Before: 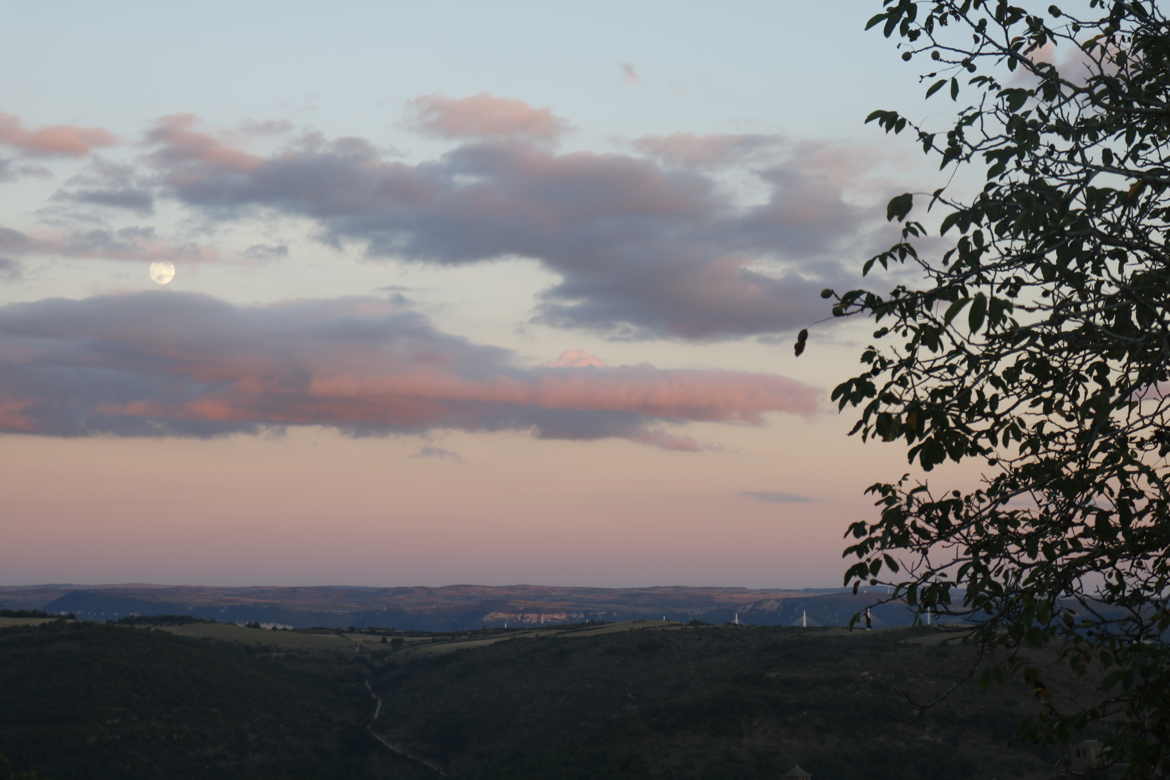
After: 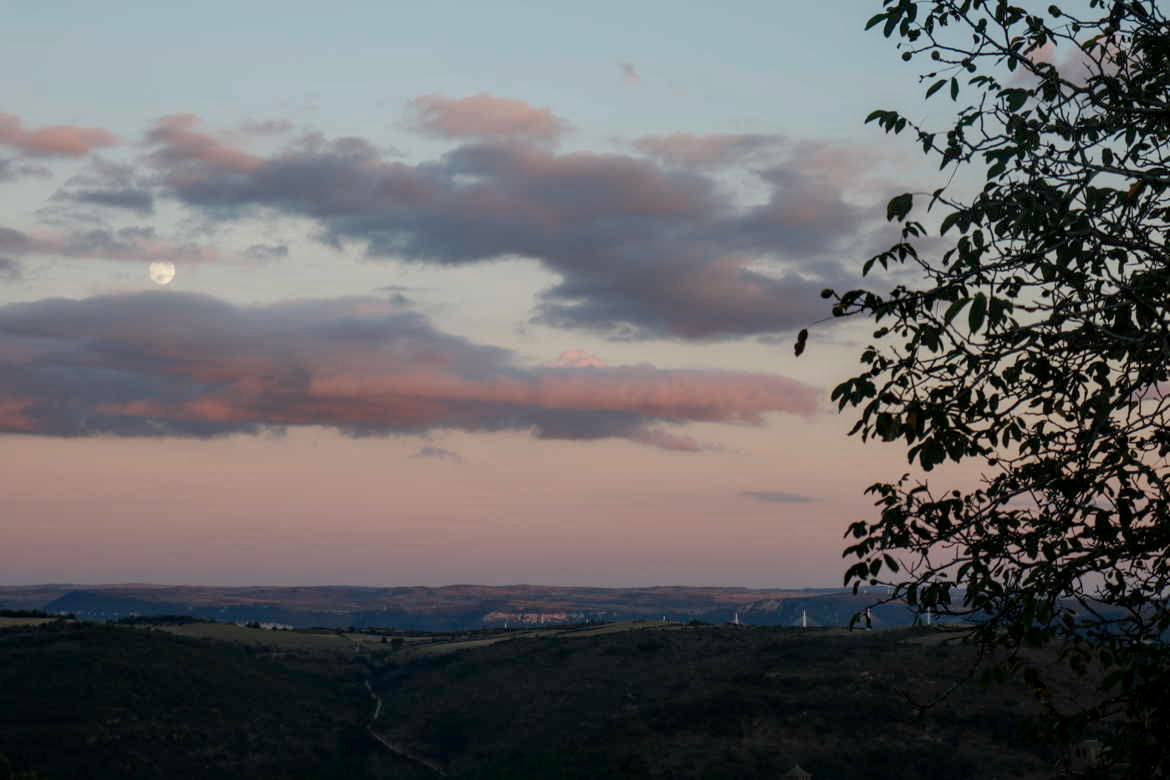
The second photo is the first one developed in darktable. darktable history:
color zones: curves: ch1 [(0.077, 0.436) (0.25, 0.5) (0.75, 0.5)]
exposure: exposure -0.416 EV, compensate exposure bias true, compensate highlight preservation false
local contrast: detail 130%
